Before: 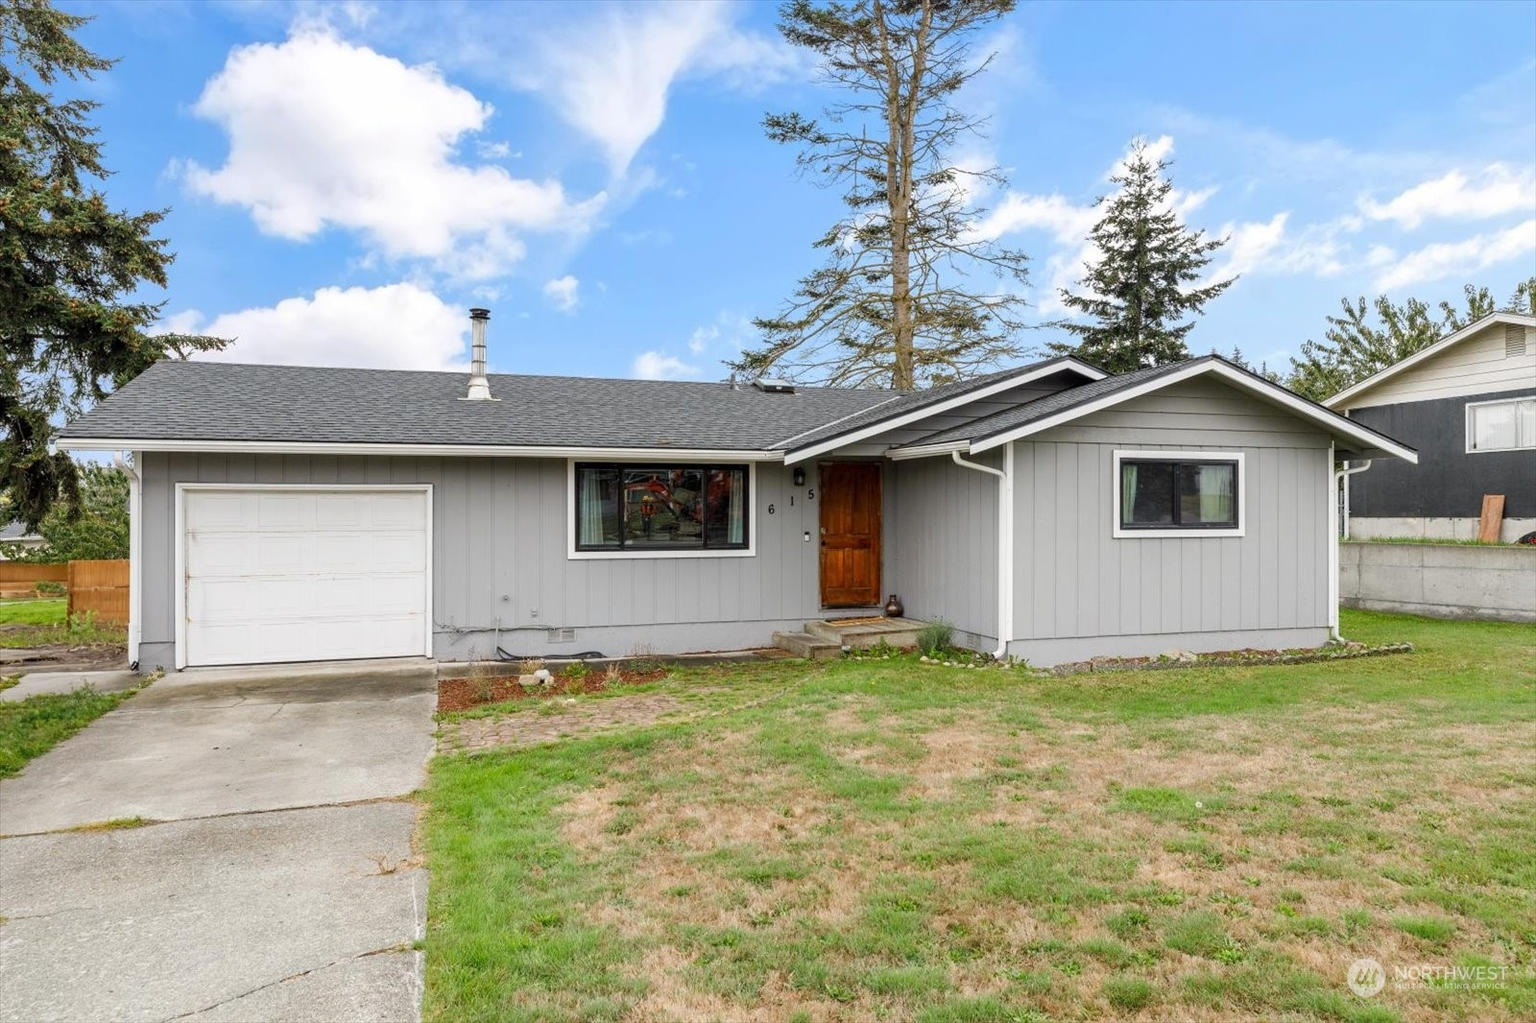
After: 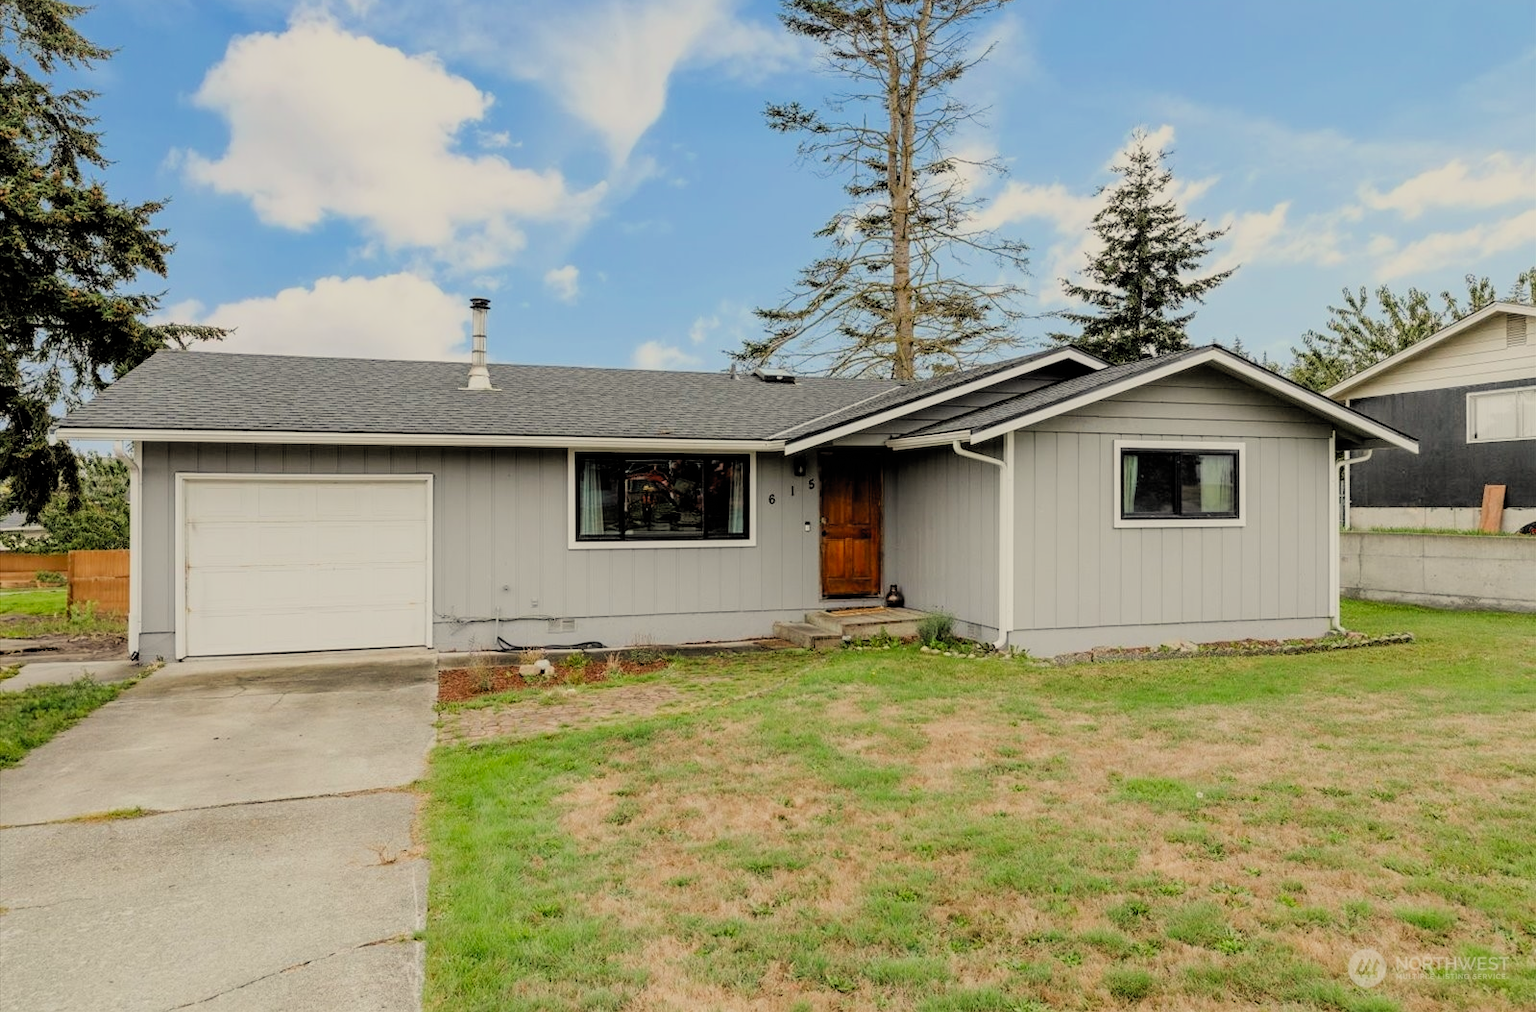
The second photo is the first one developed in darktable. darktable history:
crop: top 1.049%, right 0.001%
filmic rgb: black relative exposure -4.58 EV, white relative exposure 4.8 EV, threshold 3 EV, hardness 2.36, latitude 36.07%, contrast 1.048, highlights saturation mix 1.32%, shadows ↔ highlights balance 1.25%, color science v4 (2020), enable highlight reconstruction true
white balance: red 1.029, blue 0.92
